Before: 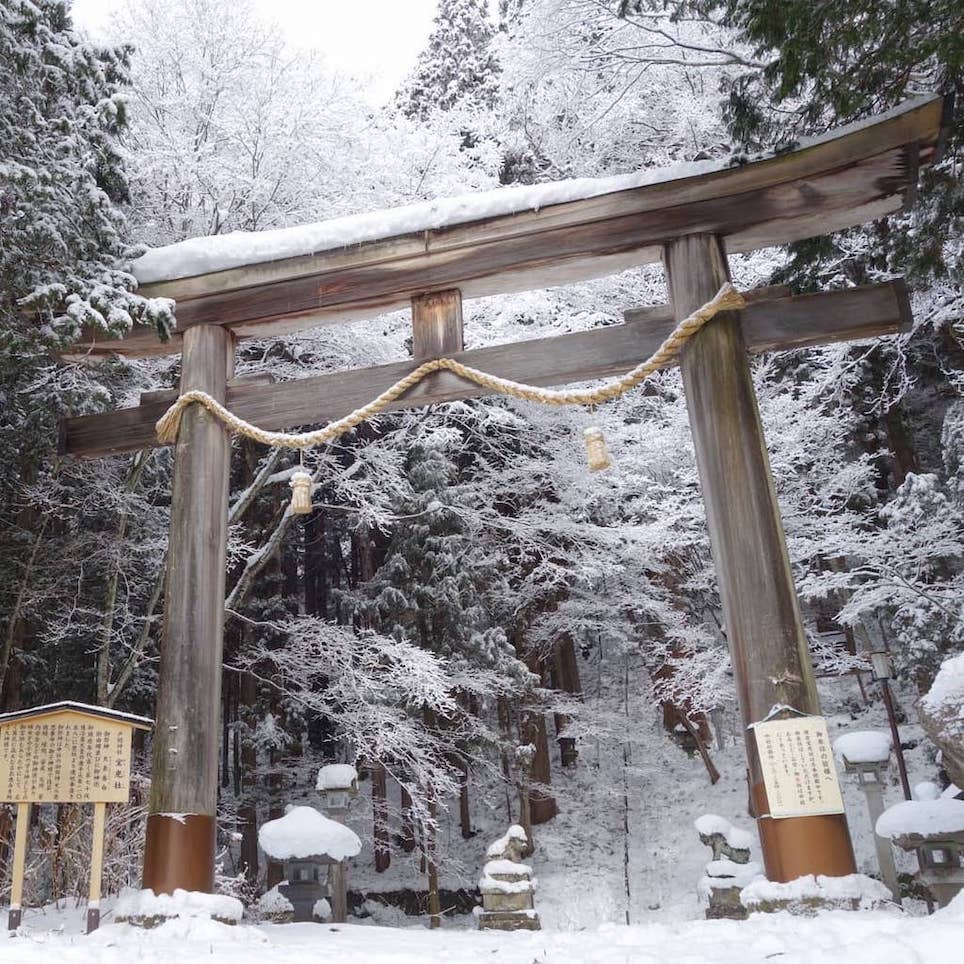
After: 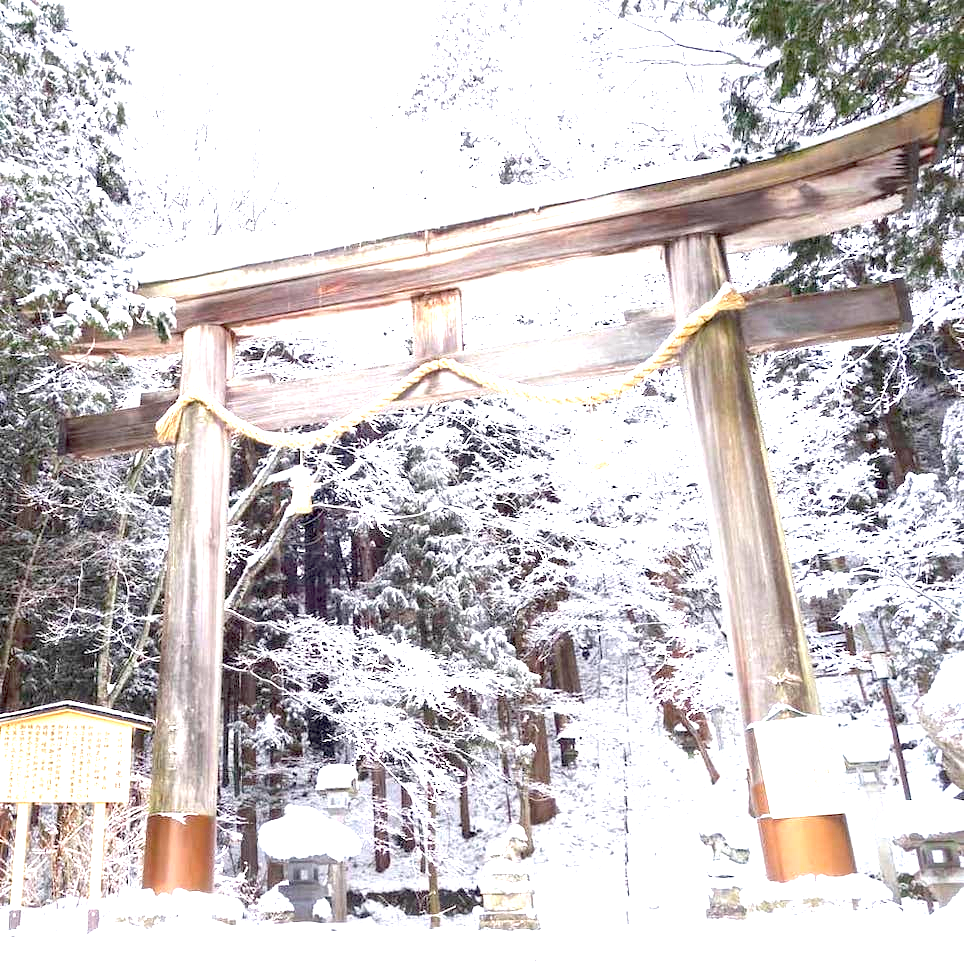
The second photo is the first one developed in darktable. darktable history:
exposure: black level correction 0.006, exposure 2.079 EV, compensate highlight preservation false
